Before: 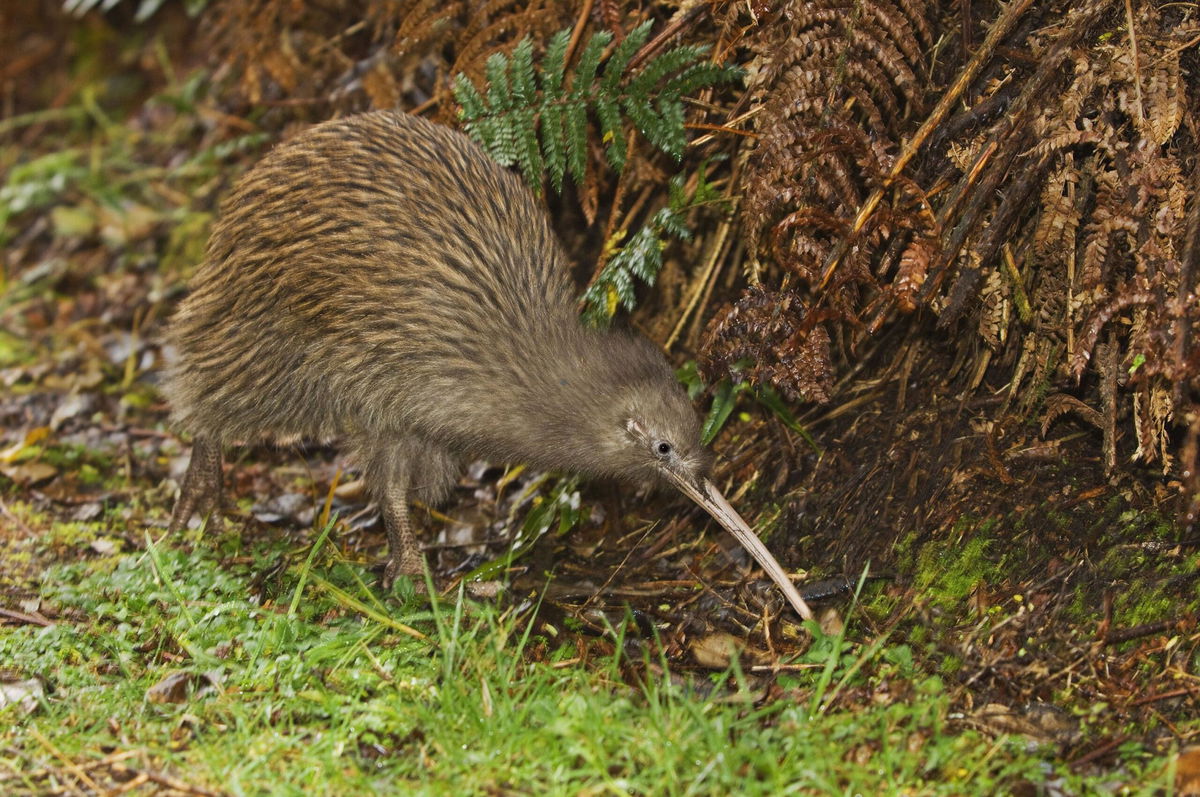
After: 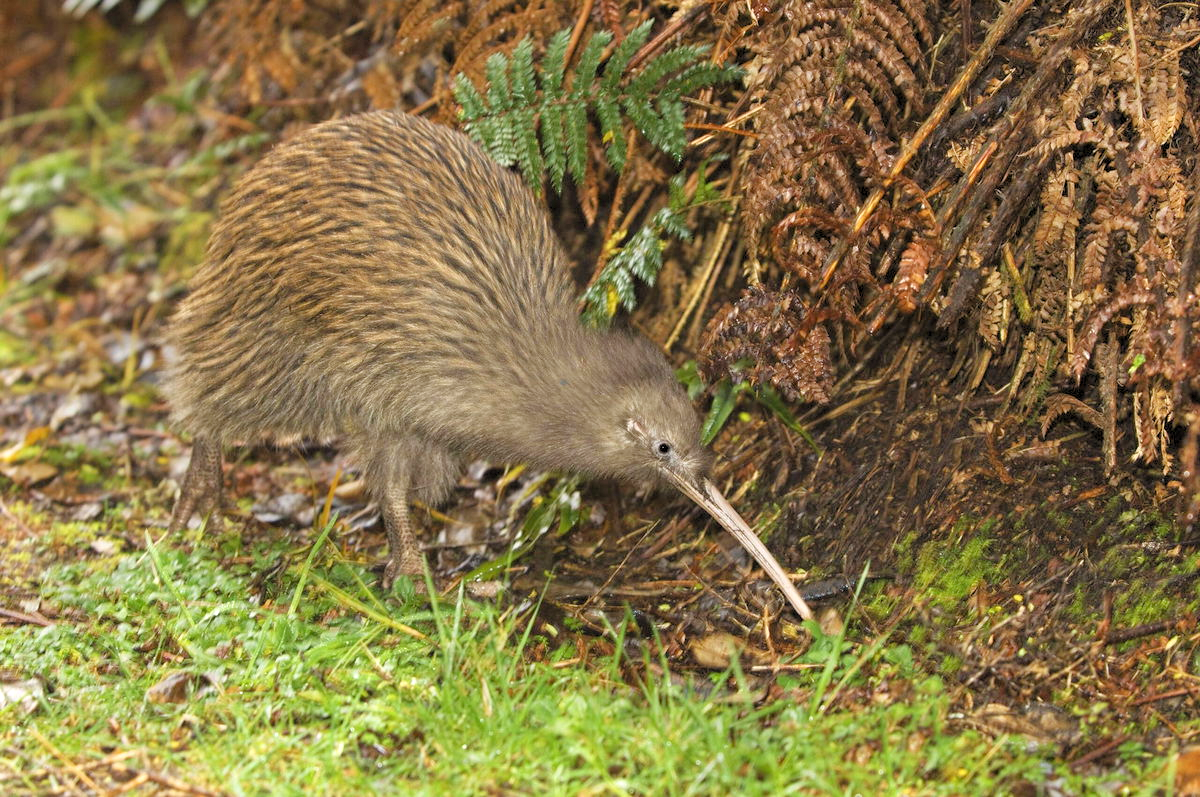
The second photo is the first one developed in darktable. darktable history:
exposure: exposure 0.777 EV, compensate highlight preservation false
tone curve: curves: ch0 [(0, 0) (0.004, 0.008) (0.077, 0.156) (0.169, 0.29) (0.774, 0.774) (0.988, 0.926)], color space Lab, linked channels, preserve colors none
levels: mode automatic, black 0.081%, levels [0, 0.478, 1]
